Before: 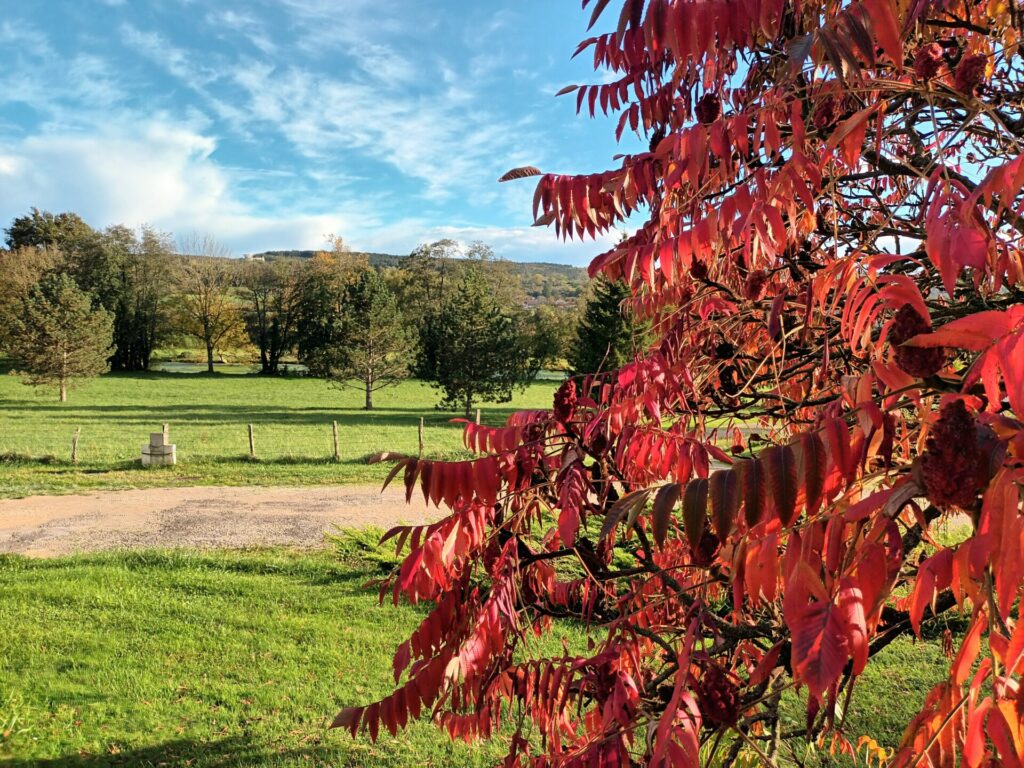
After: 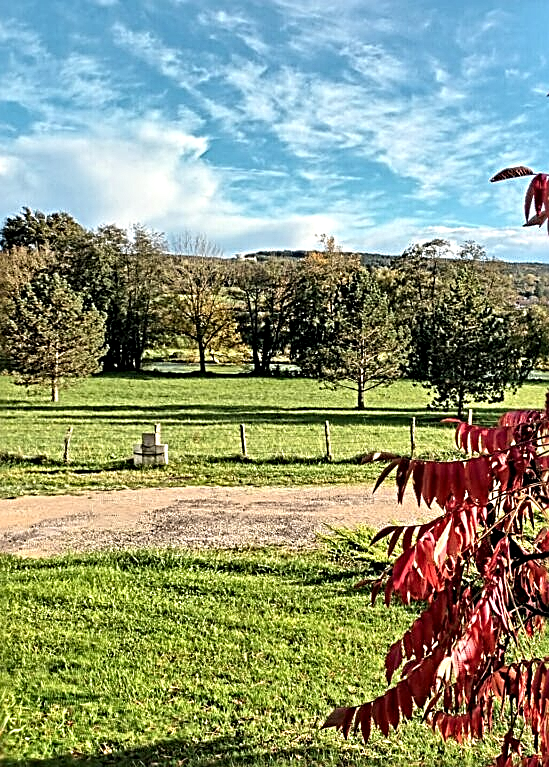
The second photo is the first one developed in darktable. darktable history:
crop: left 0.807%, right 45.515%, bottom 0.089%
contrast equalizer: y [[0.5, 0.542, 0.583, 0.625, 0.667, 0.708], [0.5 ×6], [0.5 ×6], [0 ×6], [0 ×6]]
sharpen: radius 2.536, amount 0.626
